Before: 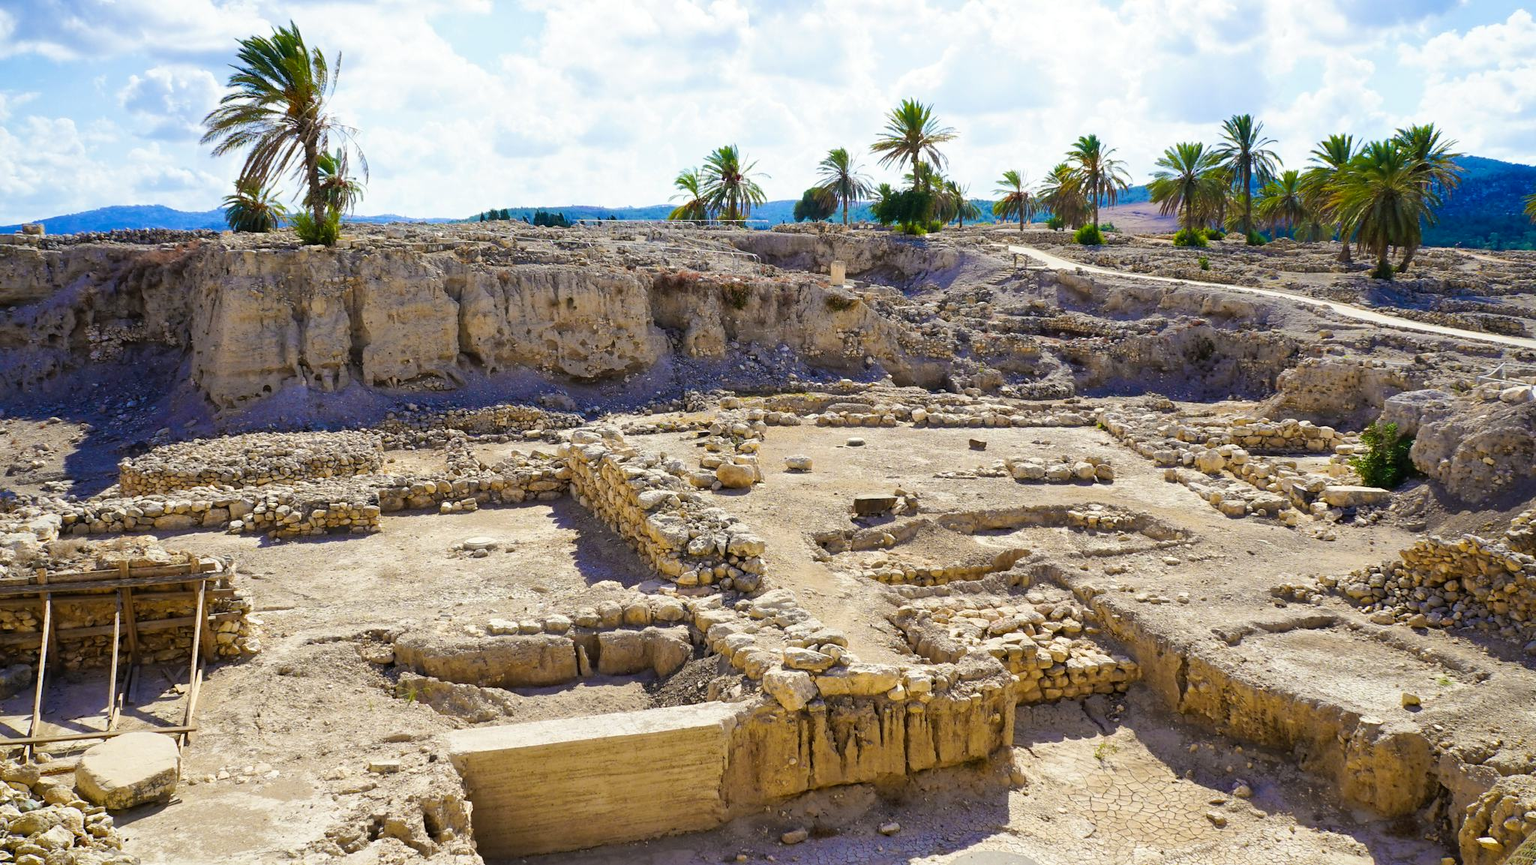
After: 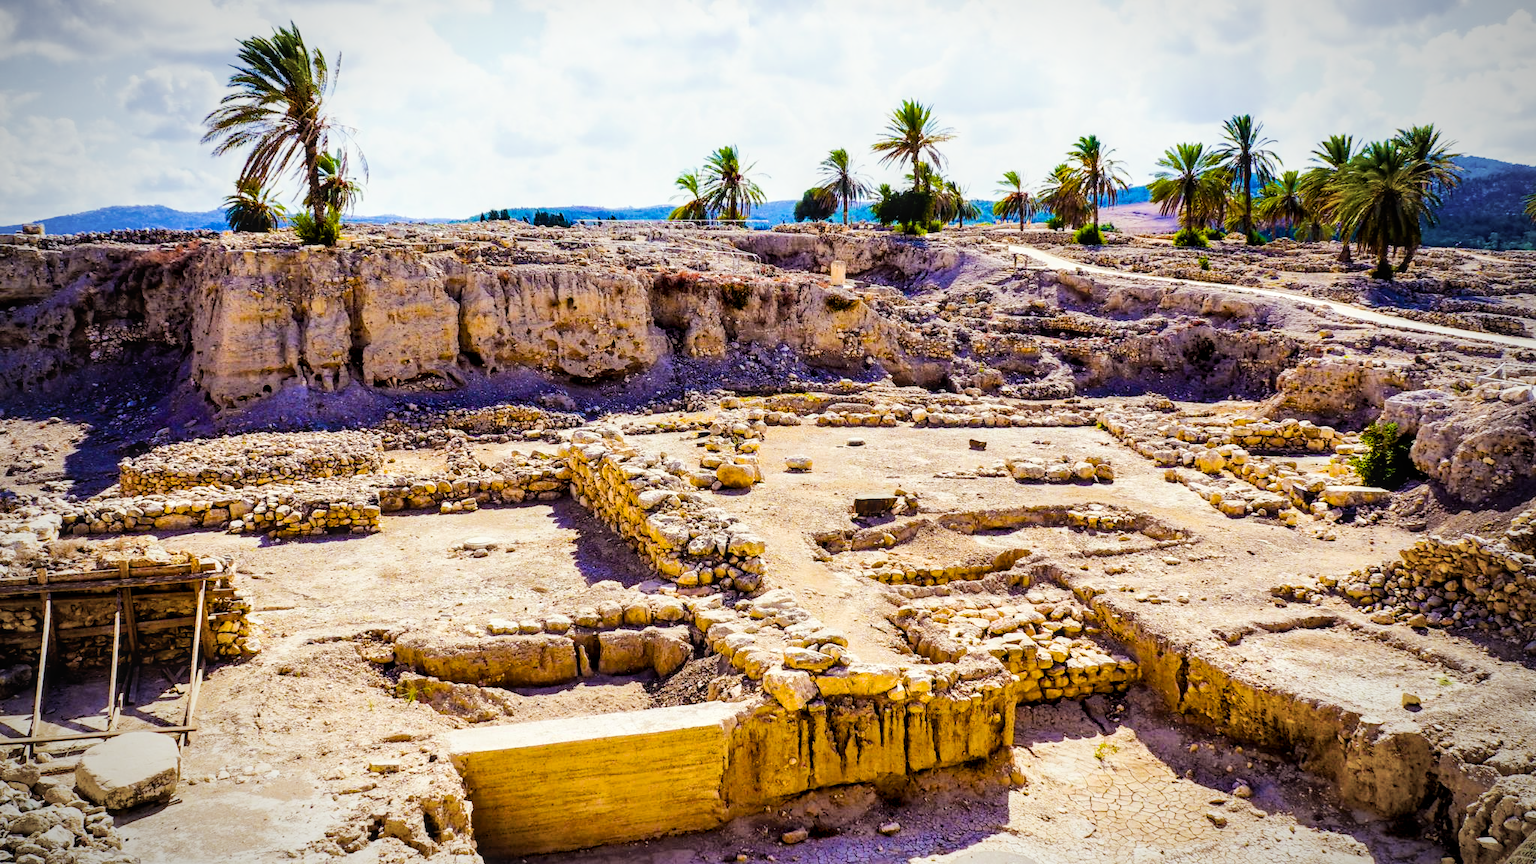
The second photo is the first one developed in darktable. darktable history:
filmic rgb: black relative exposure -5.15 EV, white relative exposure 3.98 EV, threshold 2.99 EV, hardness 2.91, contrast 1.298, highlights saturation mix -31.07%, enable highlight reconstruction true
contrast equalizer: y [[0.5 ×6], [0.5 ×6], [0.5, 0.5, 0.501, 0.545, 0.707, 0.863], [0 ×6], [0 ×6]]
vignetting: fall-off start 79.27%, width/height ratio 1.326, unbound false
tone equalizer: on, module defaults
color balance rgb: power › luminance -7.637%, power › chroma 1.325%, power › hue 330.29°, linear chroma grading › global chroma 8.771%, perceptual saturation grading › global saturation 36.762%, perceptual saturation grading › shadows 34.605%, perceptual brilliance grading › highlights 8.09%, perceptual brilliance grading › mid-tones 4.489%, perceptual brilliance grading › shadows 2.449%
local contrast: on, module defaults
exposure: black level correction 0.001, exposure 0.5 EV, compensate exposure bias true, compensate highlight preservation false
contrast brightness saturation: contrast 0.032, brightness -0.038
